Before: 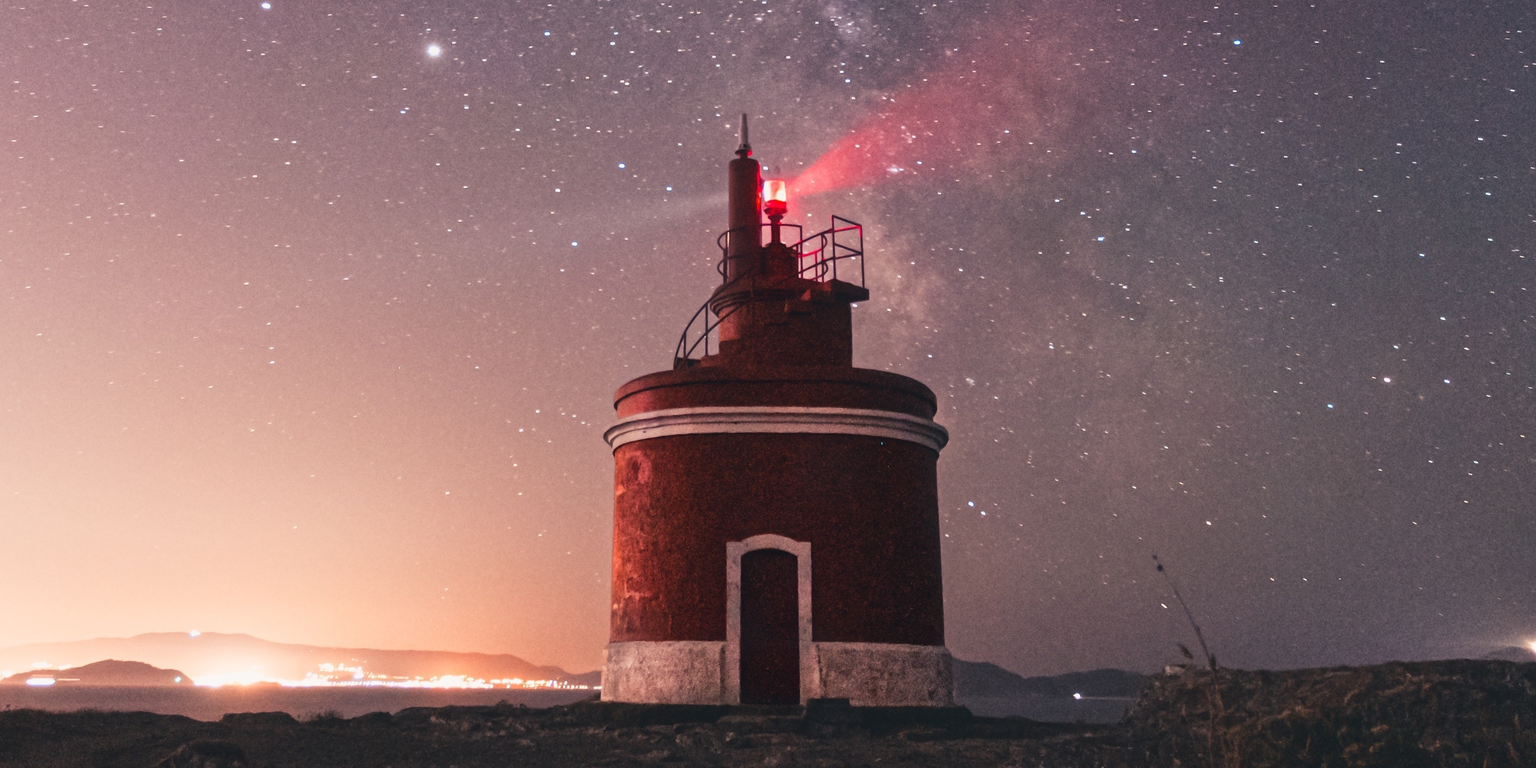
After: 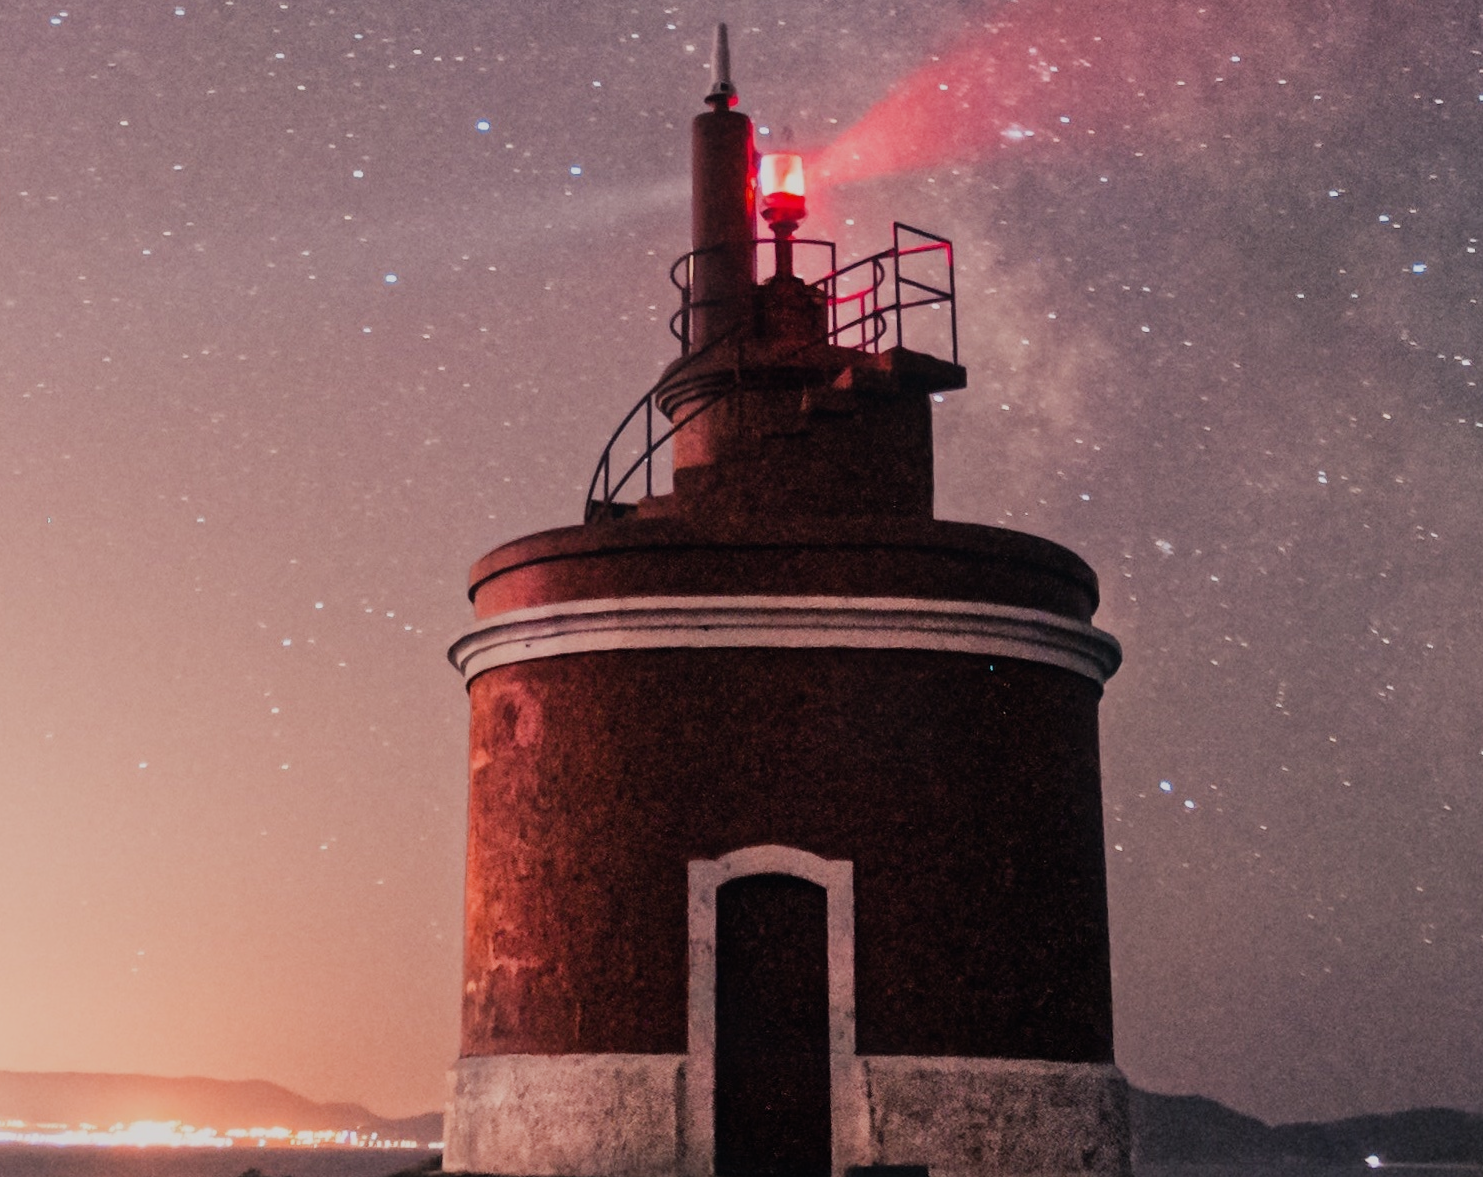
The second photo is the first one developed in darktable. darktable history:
filmic rgb: black relative exposure -7.65 EV, white relative exposure 4.56 EV, hardness 3.61, contrast 1.05
crop and rotate: angle 0.02°, left 24.353%, top 13.219%, right 26.156%, bottom 8.224%
exposure: compensate highlight preservation false
